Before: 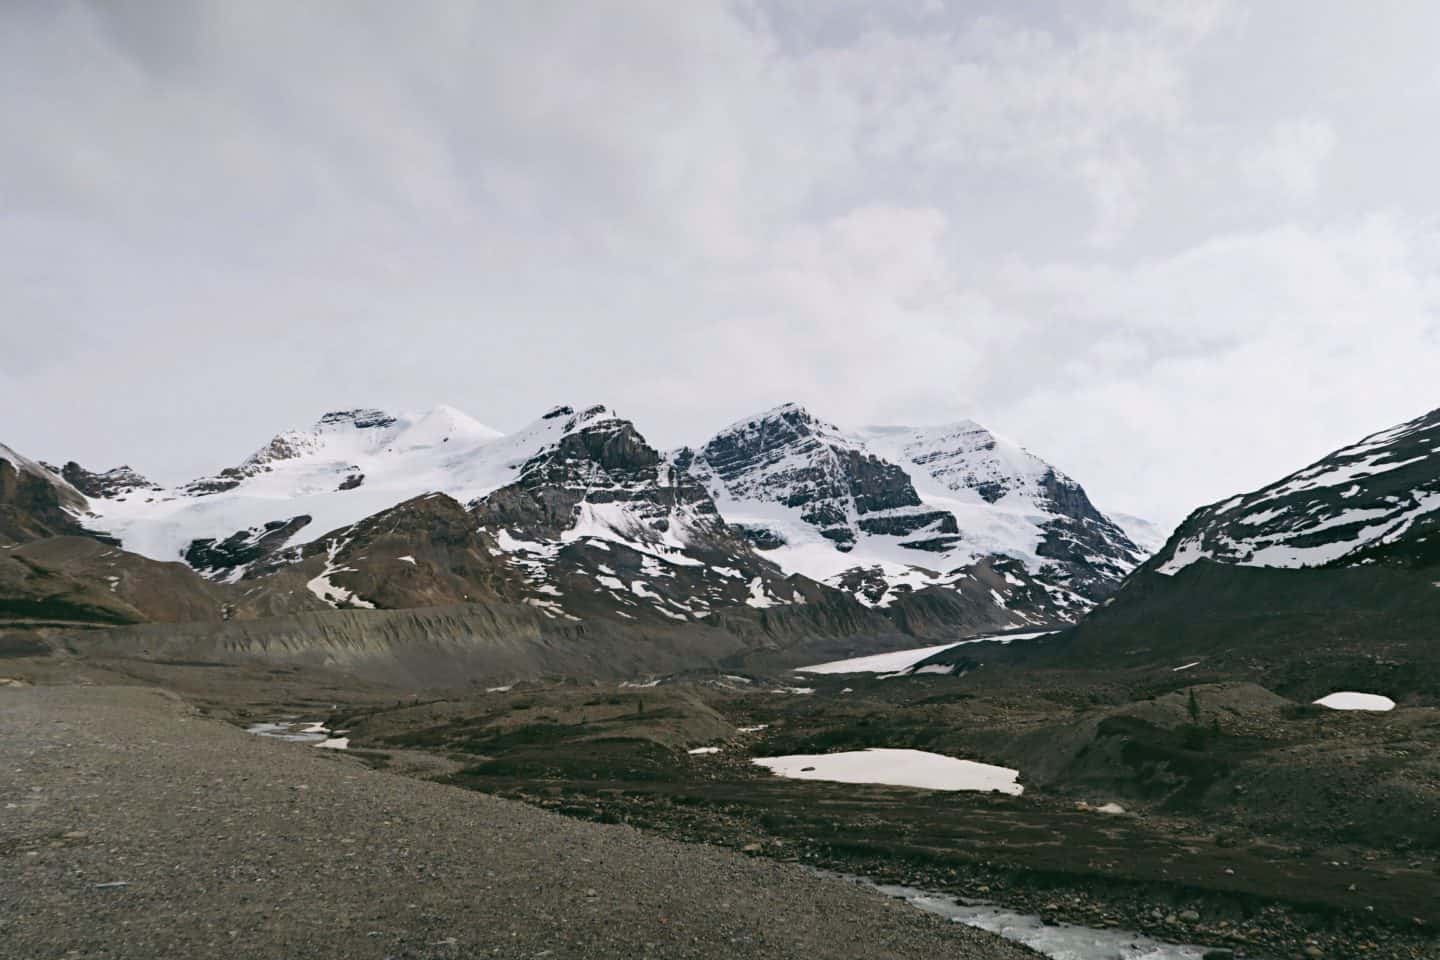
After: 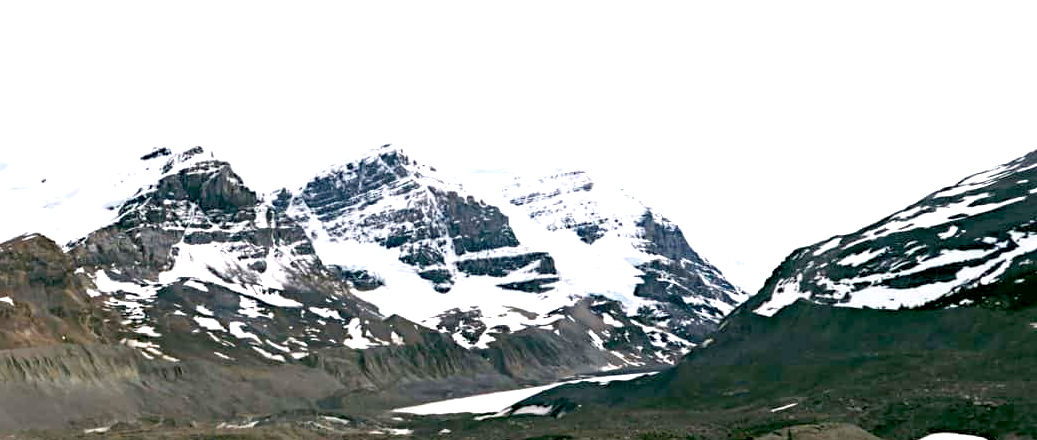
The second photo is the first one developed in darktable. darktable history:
crop and rotate: left 27.938%, top 27.046%, bottom 27.046%
exposure: black level correction 0.01, exposure 1 EV, compensate highlight preservation false
